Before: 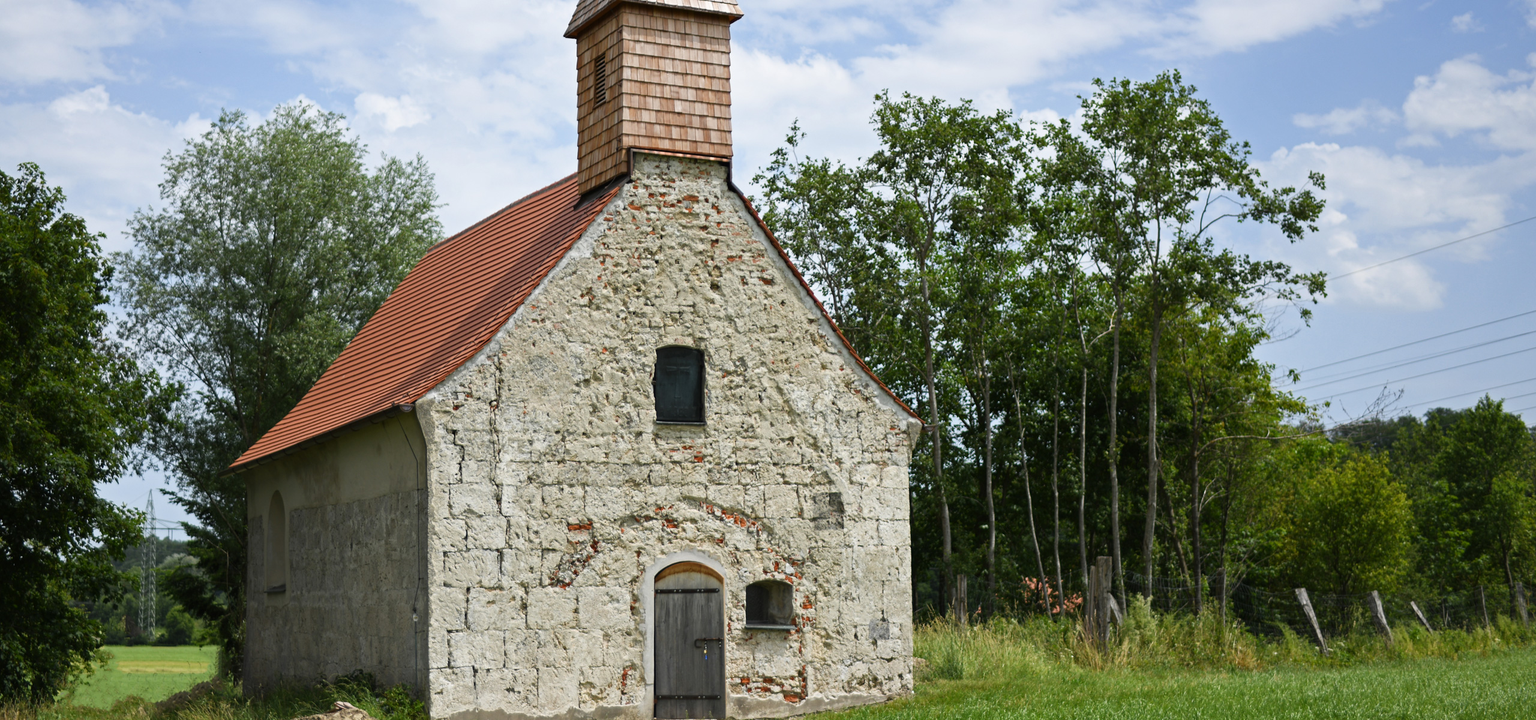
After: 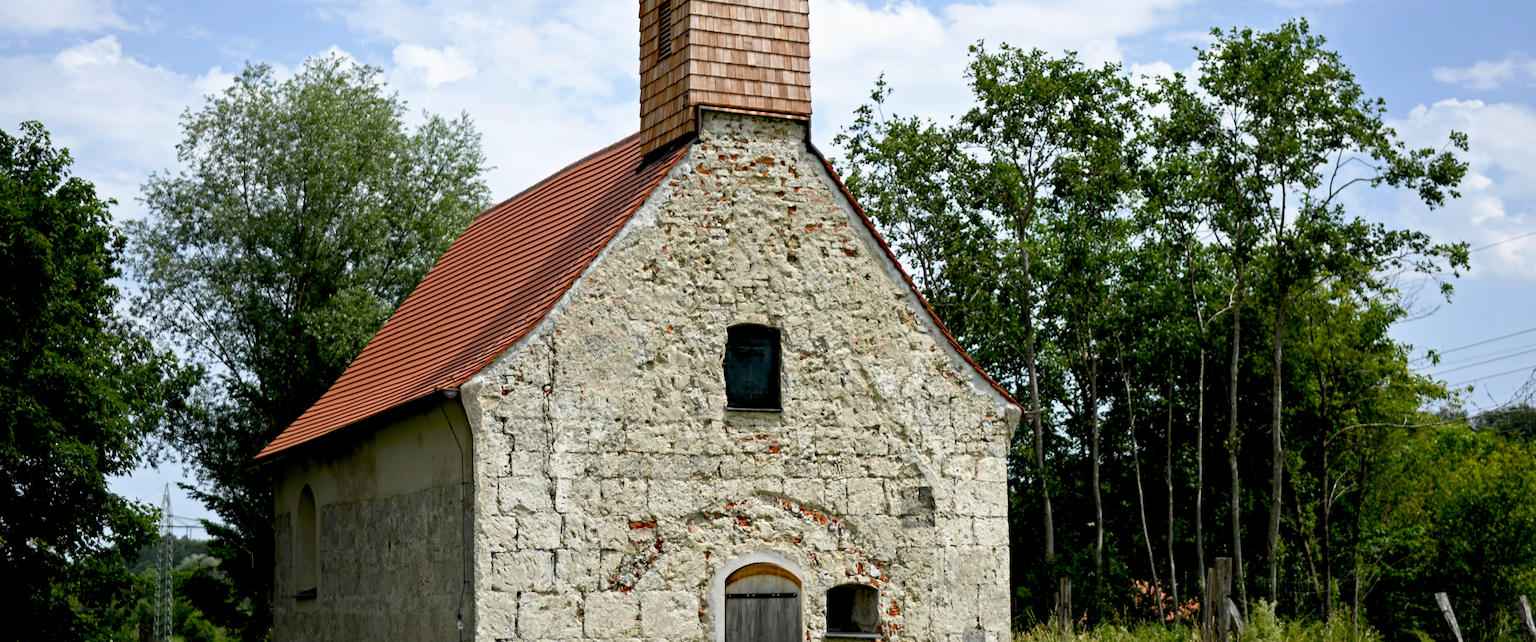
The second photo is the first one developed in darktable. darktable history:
base curve: curves: ch0 [(0.017, 0) (0.425, 0.441) (0.844, 0.933) (1, 1)], preserve colors none
crop: top 7.49%, right 9.717%, bottom 11.943%
